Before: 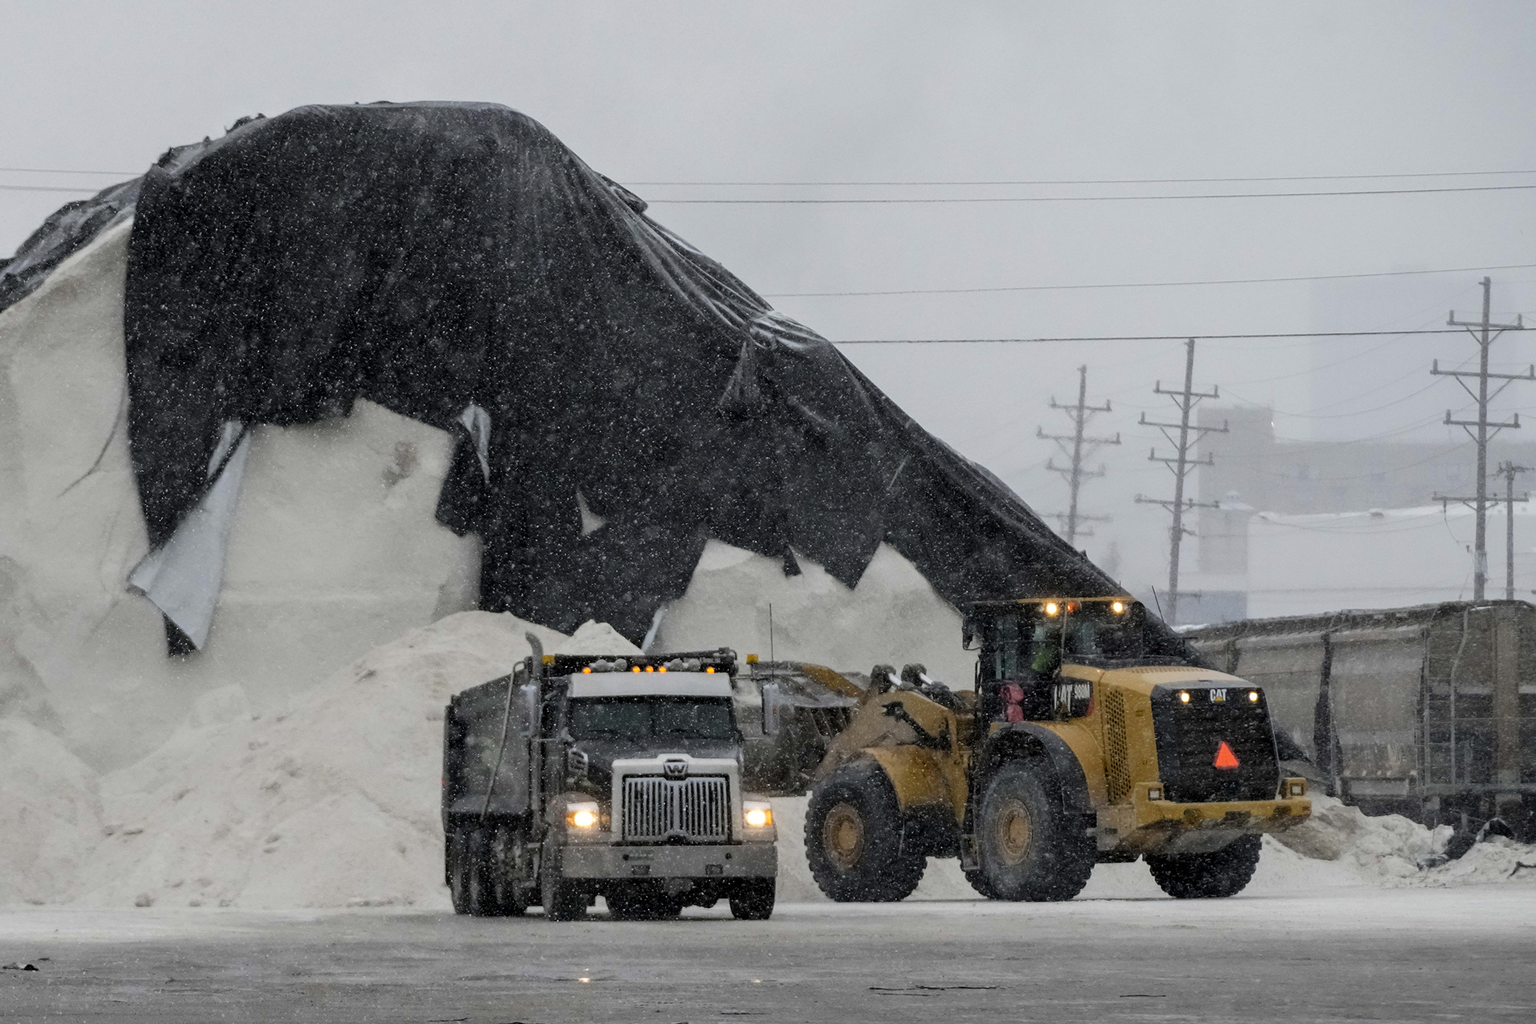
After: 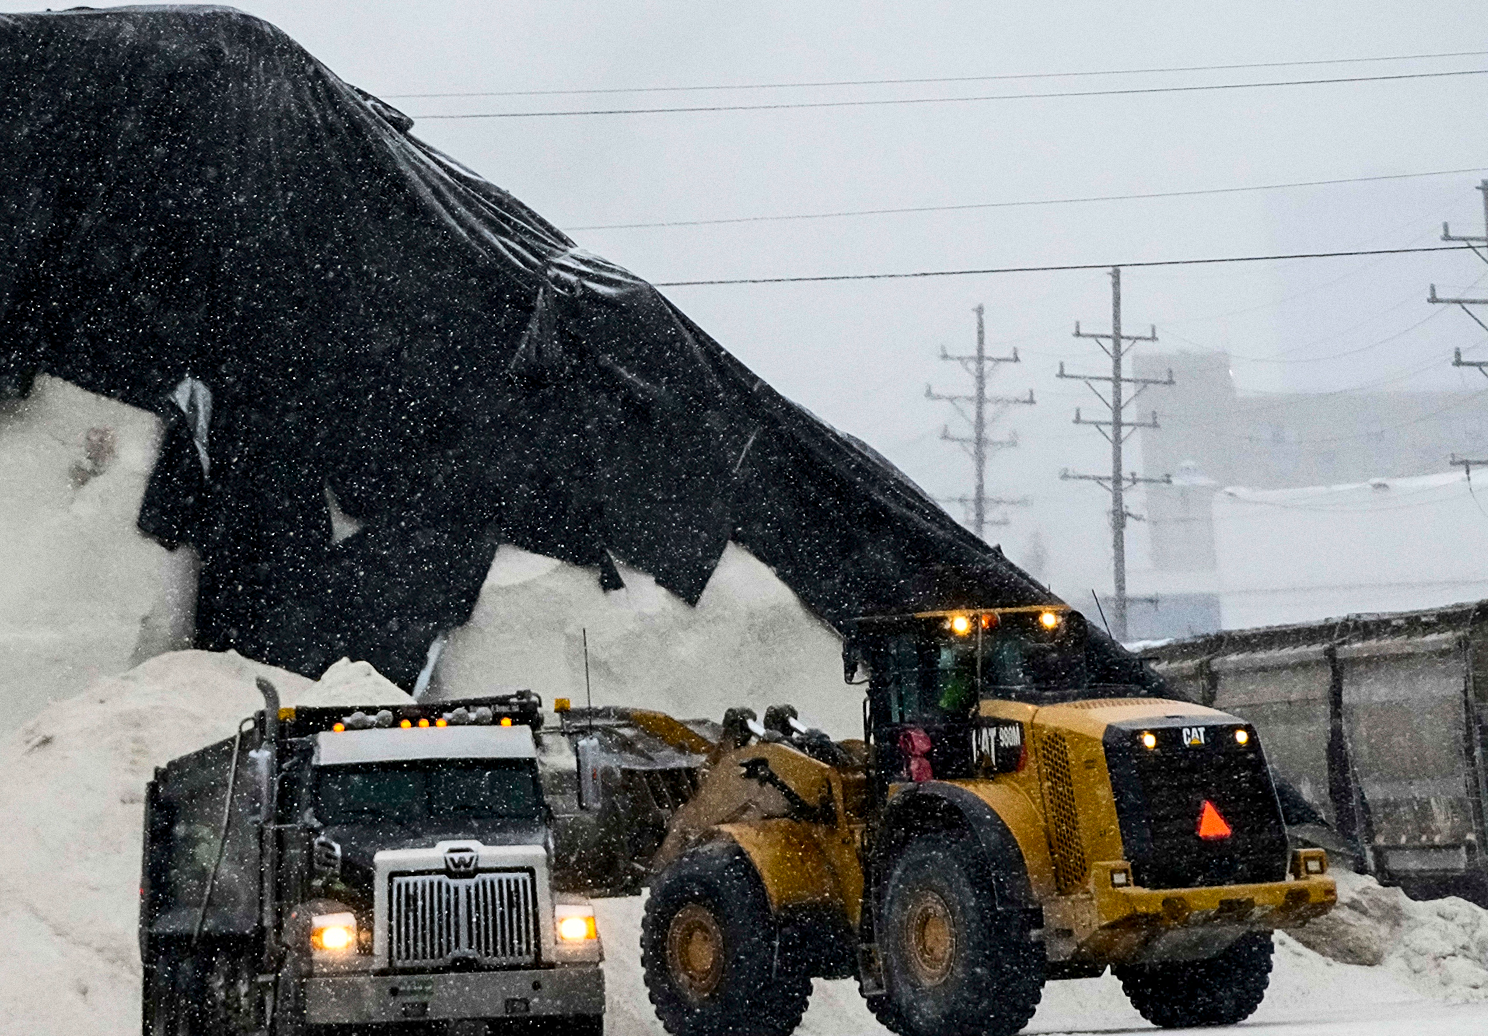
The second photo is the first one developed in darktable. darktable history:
grain: coarseness 0.47 ISO
rotate and perspective: rotation -1.68°, lens shift (vertical) -0.146, crop left 0.049, crop right 0.912, crop top 0.032, crop bottom 0.96
contrast brightness saturation: contrast 0.28
color balance rgb: perceptual saturation grading › global saturation 20%, global vibrance 20%
crop and rotate: left 20.74%, top 7.912%, right 0.375%, bottom 13.378%
sharpen: radius 2.529, amount 0.323
